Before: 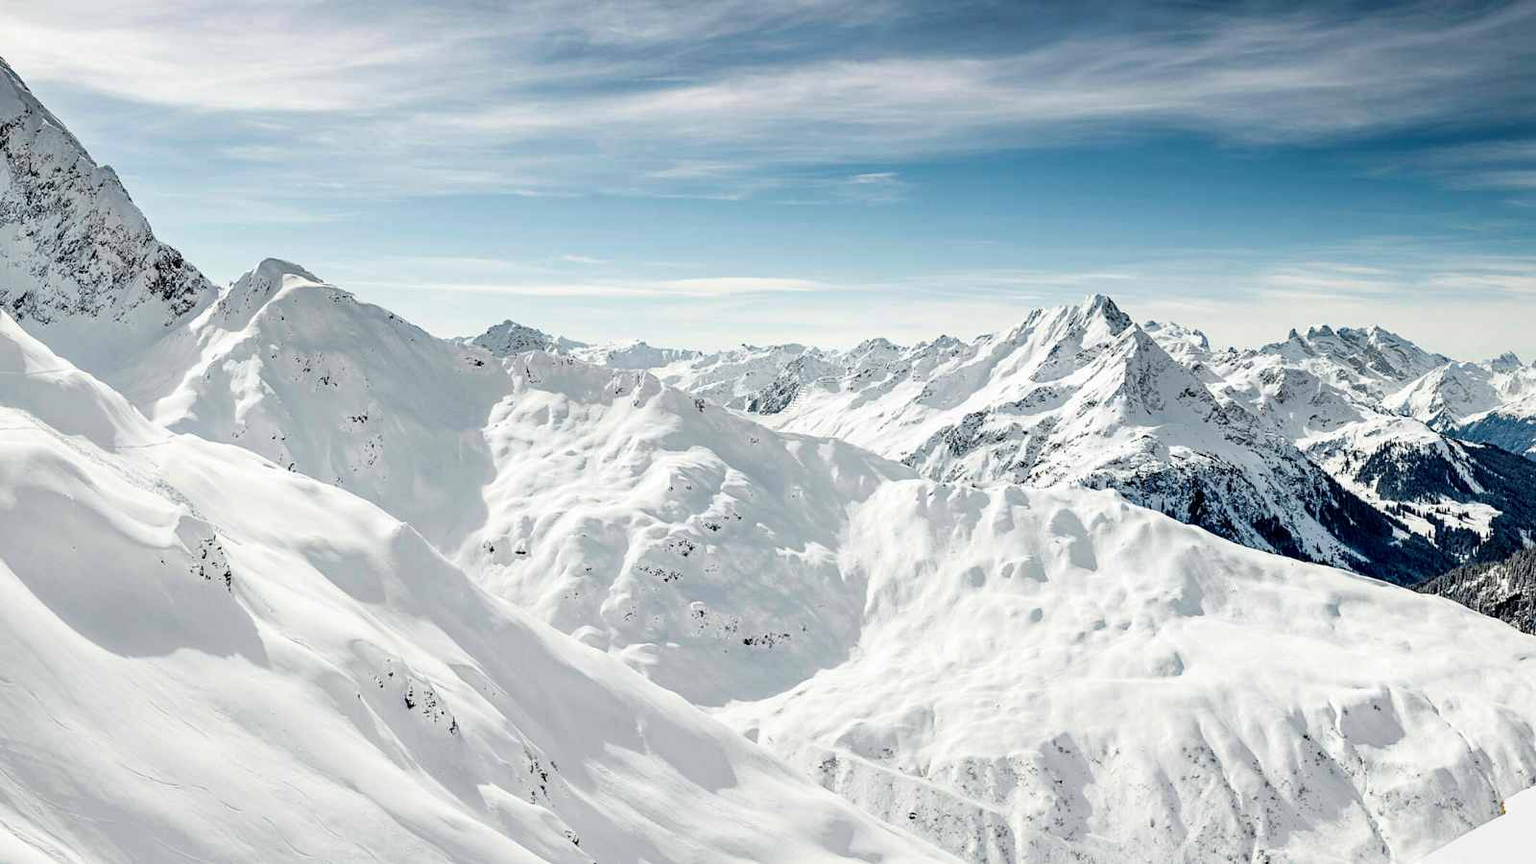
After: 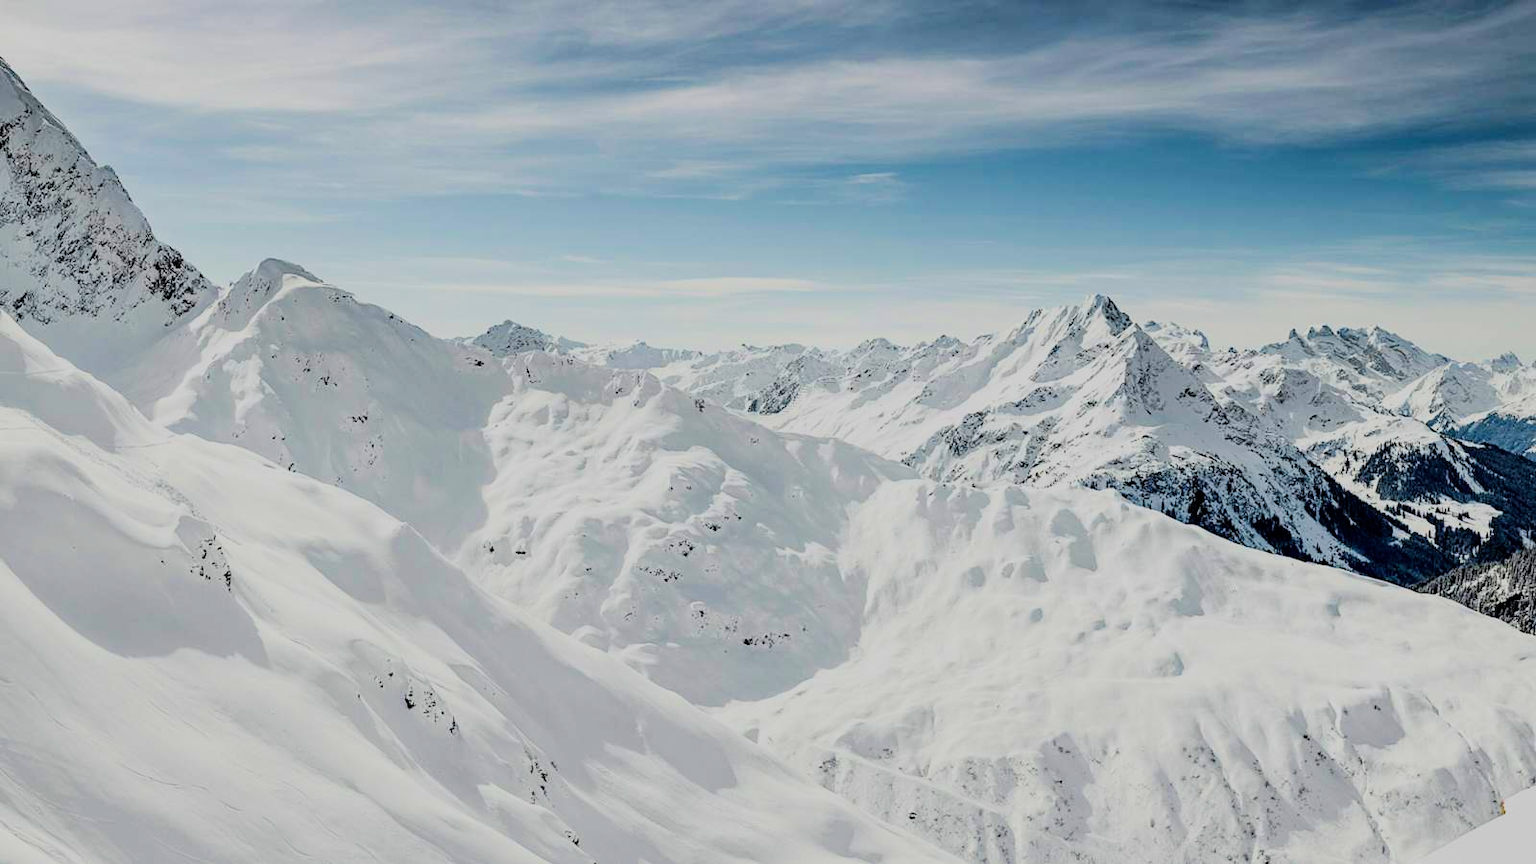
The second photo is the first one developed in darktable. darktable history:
filmic rgb: black relative exposure -7.1 EV, white relative exposure 5.35 EV, hardness 3.02, color science v6 (2022)
tone equalizer: edges refinement/feathering 500, mask exposure compensation -1.57 EV, preserve details no
